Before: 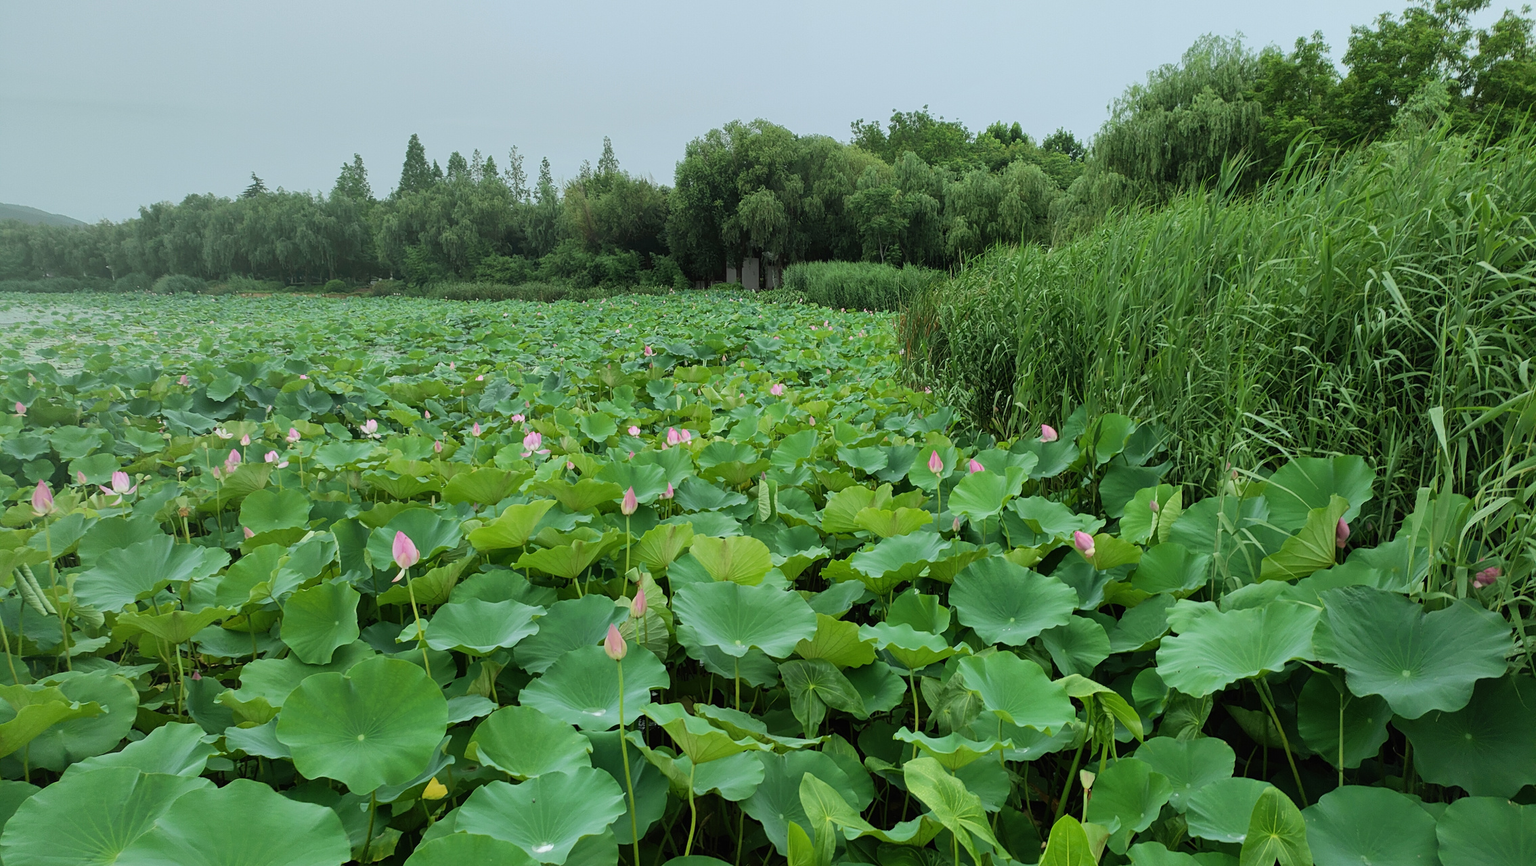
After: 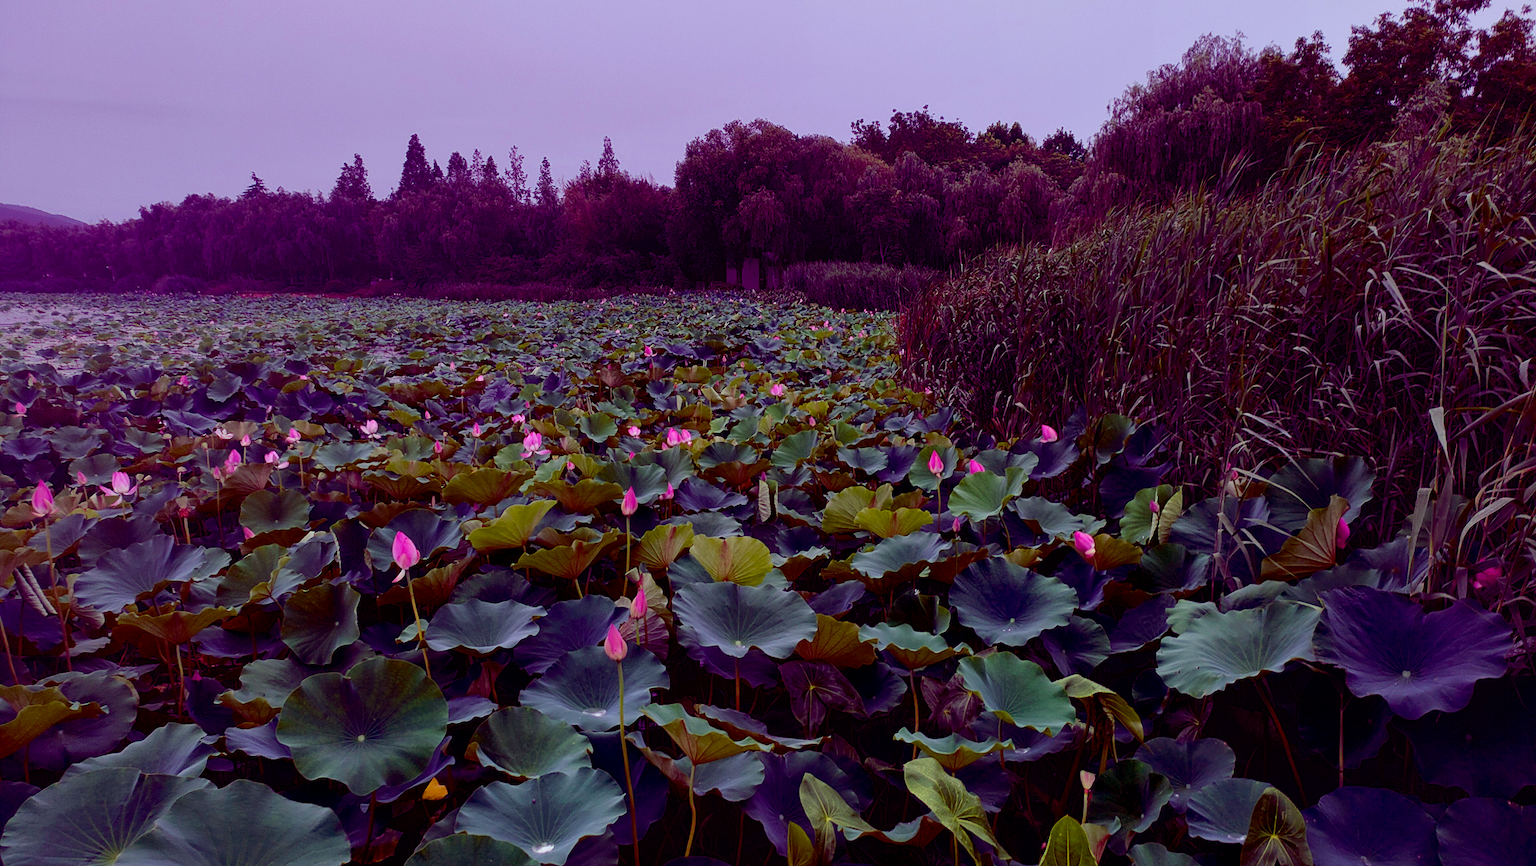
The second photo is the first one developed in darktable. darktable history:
tone equalizer: on, module defaults
color balance: mode lift, gamma, gain (sRGB), lift [1, 1, 0.101, 1]
